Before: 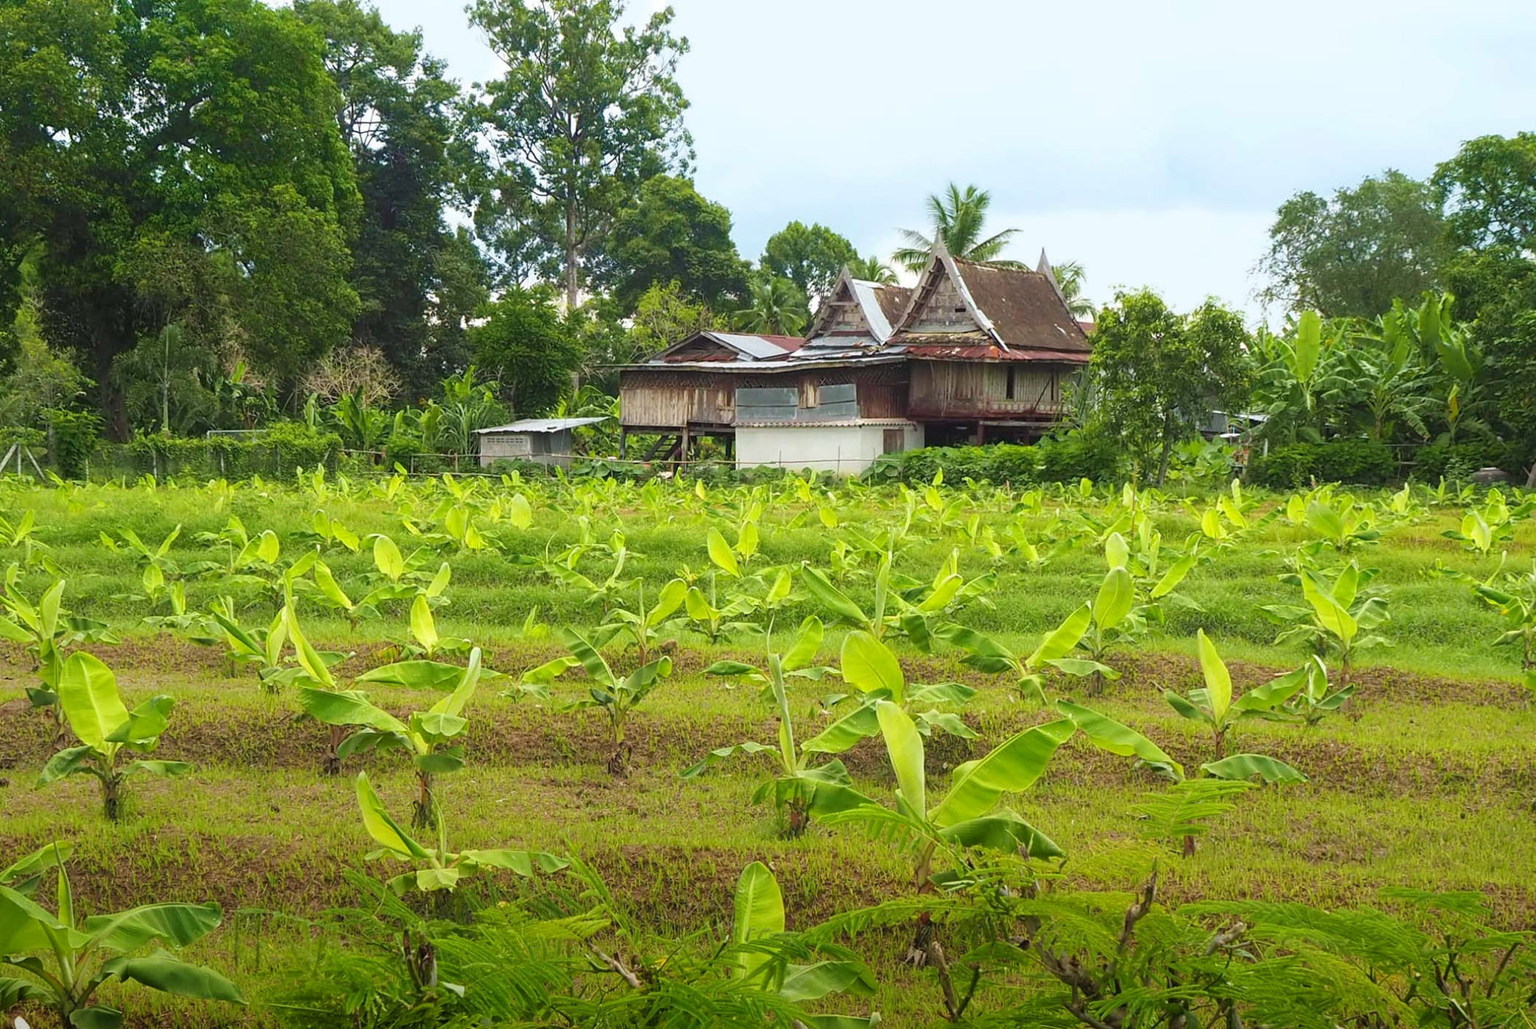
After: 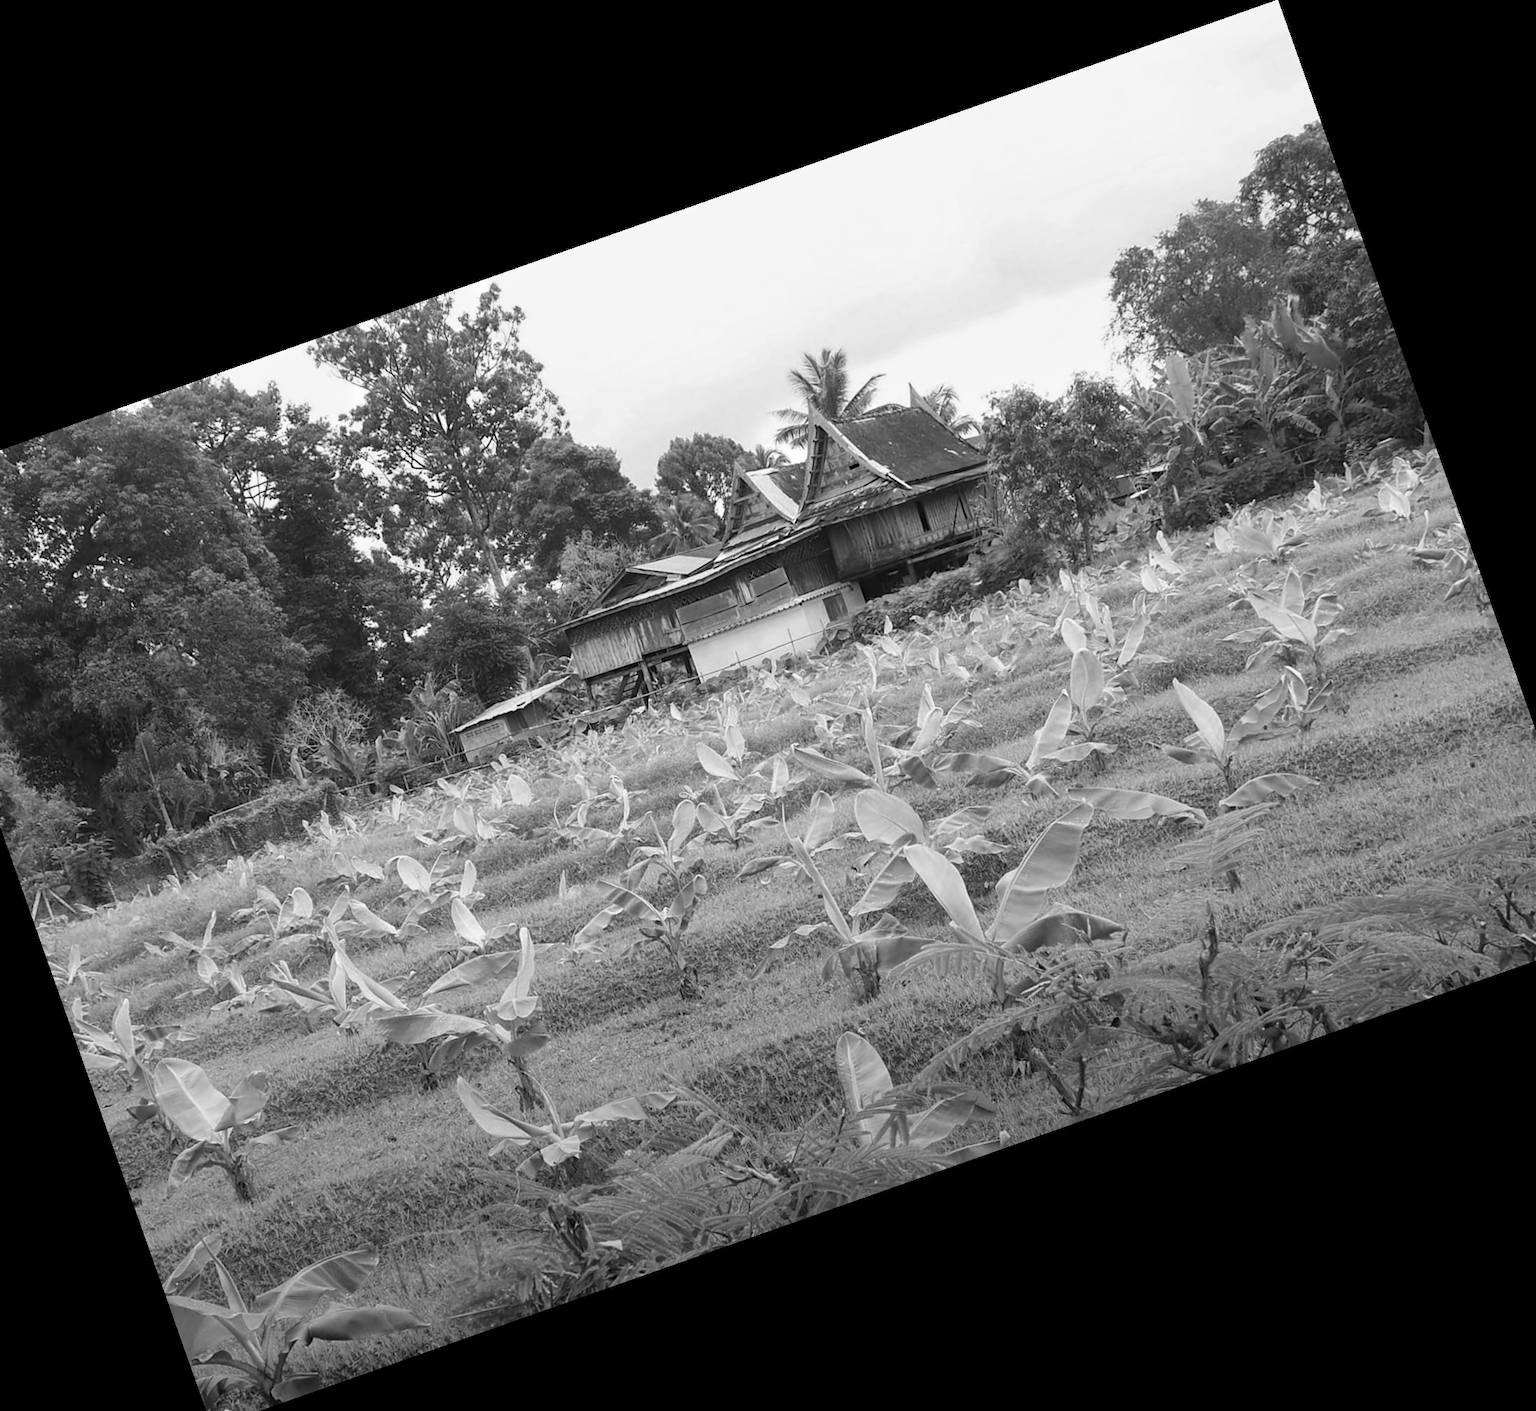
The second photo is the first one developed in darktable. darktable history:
crop and rotate: angle 19.43°, left 6.812%, right 4.125%, bottom 1.087%
haze removal: compatibility mode true, adaptive false
monochrome: a 32, b 64, size 2.3
